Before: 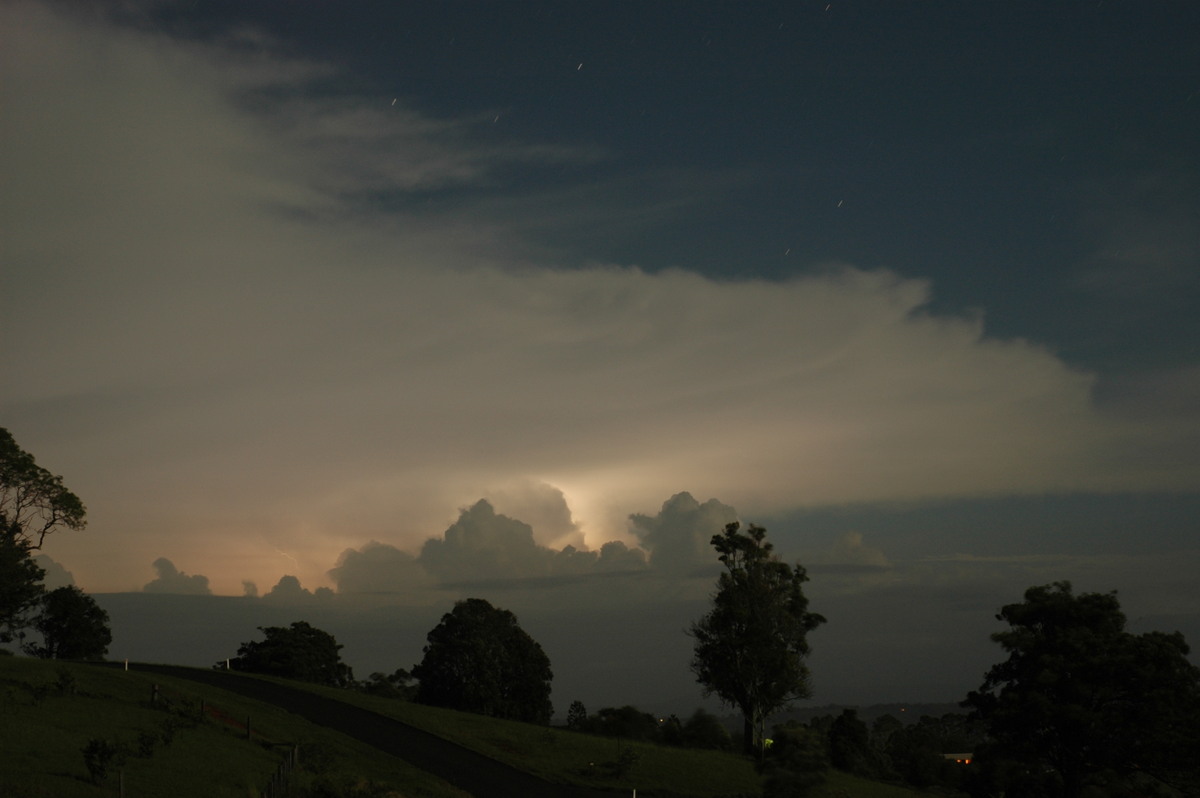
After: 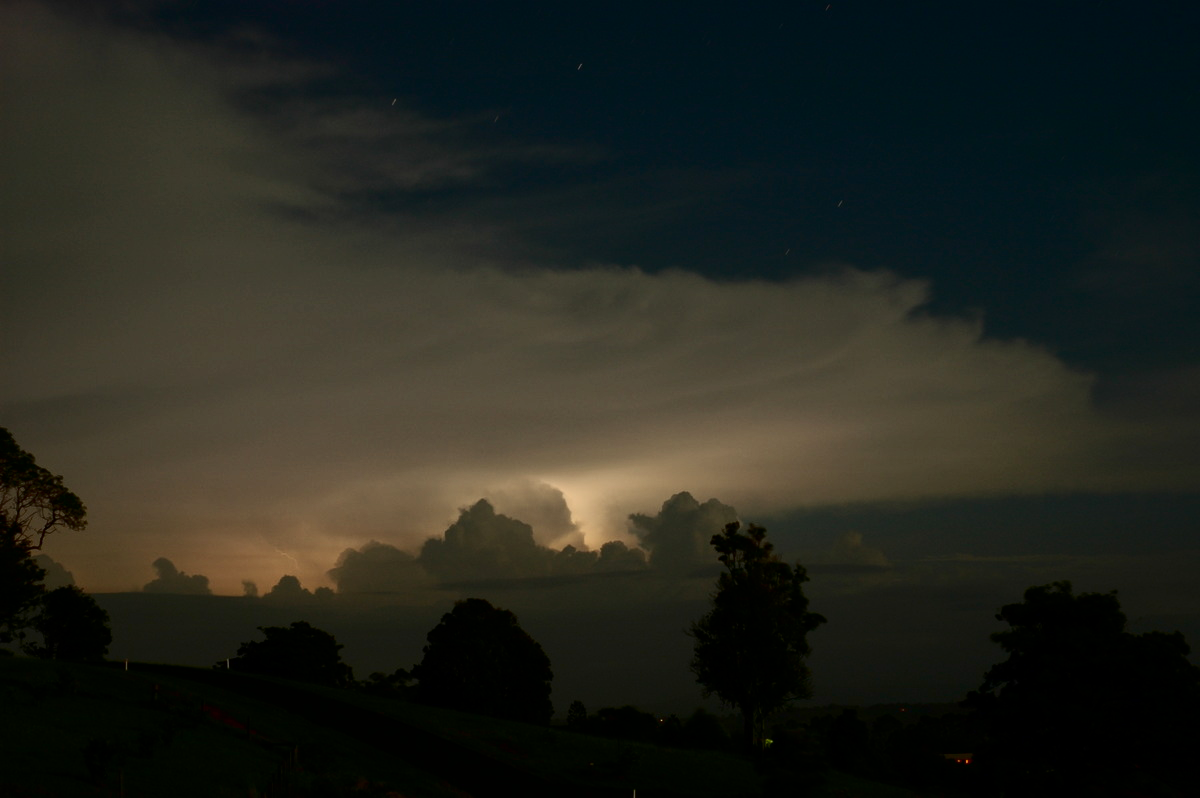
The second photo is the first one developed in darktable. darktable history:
exposure: compensate highlight preservation false
contrast brightness saturation: contrast 0.237, brightness -0.225, saturation 0.14
shadows and highlights: shadows 29.87
